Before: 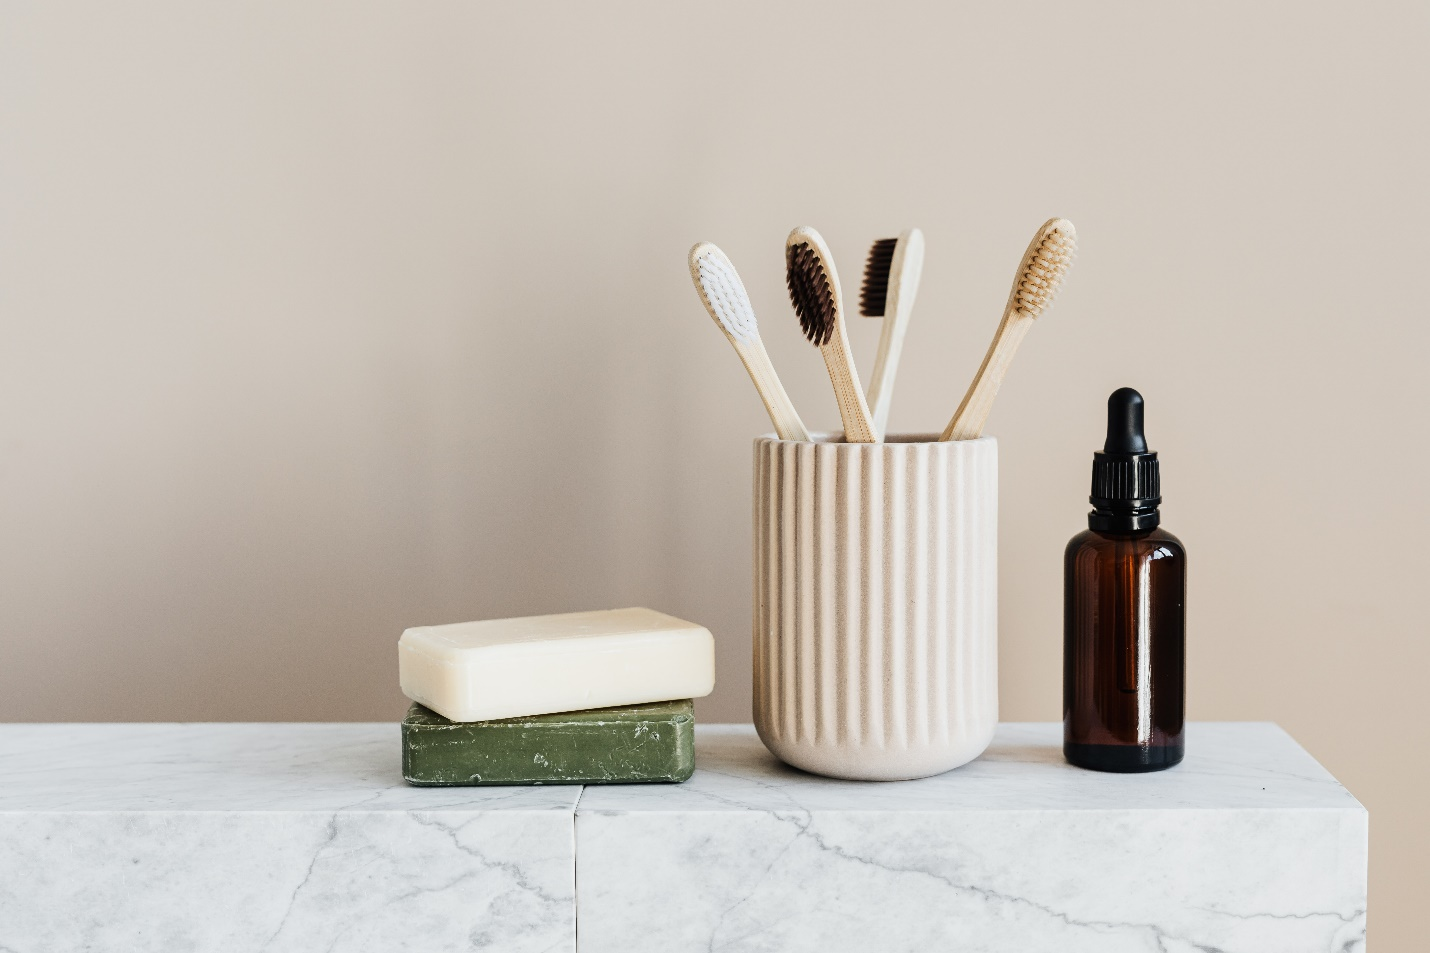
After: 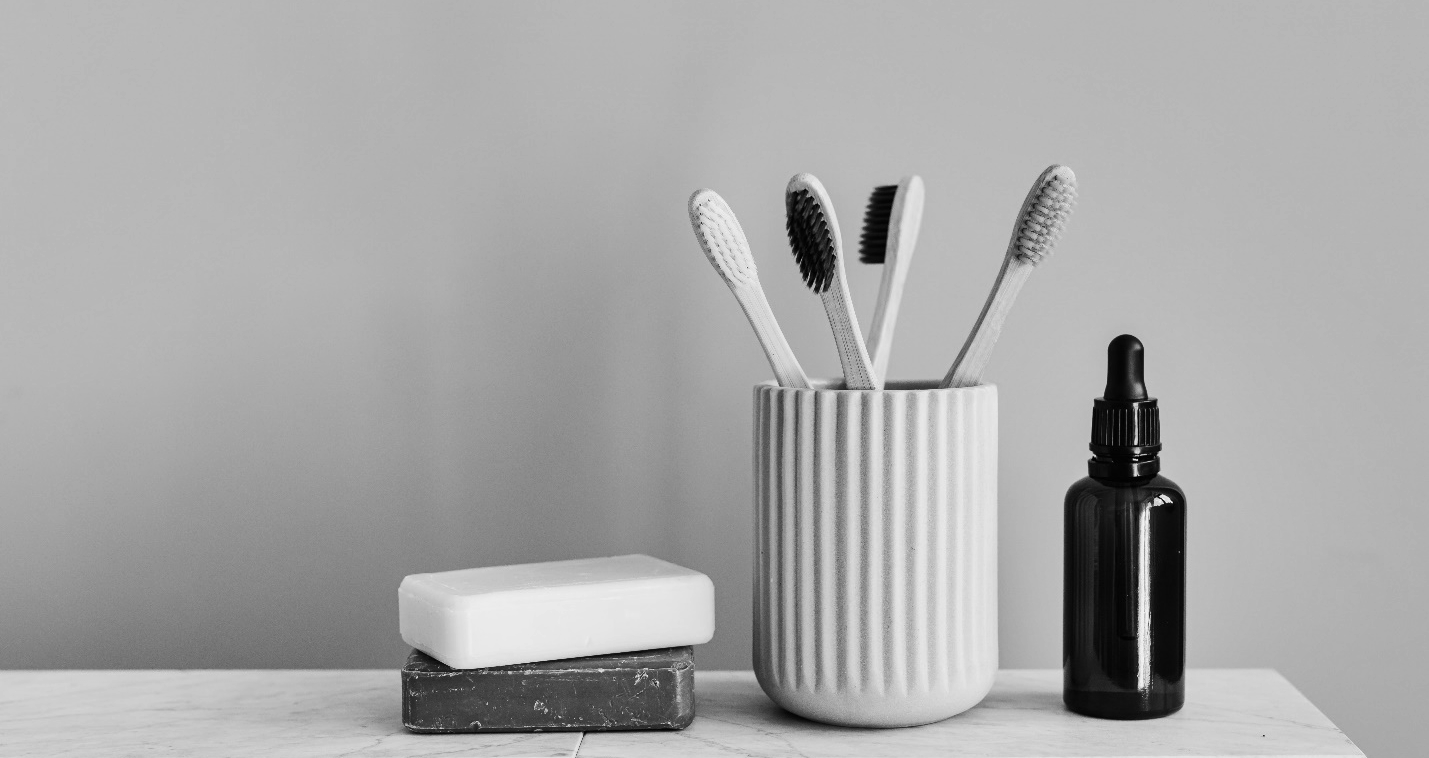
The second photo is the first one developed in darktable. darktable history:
crop and rotate: top 5.664%, bottom 14.756%
shadows and highlights: shadows 59.22, soften with gaussian
color calibration: output gray [0.28, 0.41, 0.31, 0], illuminant Planckian (black body), x 0.378, y 0.375, temperature 4044.95 K
color zones: curves: ch2 [(0, 0.488) (0.143, 0.417) (0.286, 0.212) (0.429, 0.179) (0.571, 0.154) (0.714, 0.415) (0.857, 0.495) (1, 0.488)]
